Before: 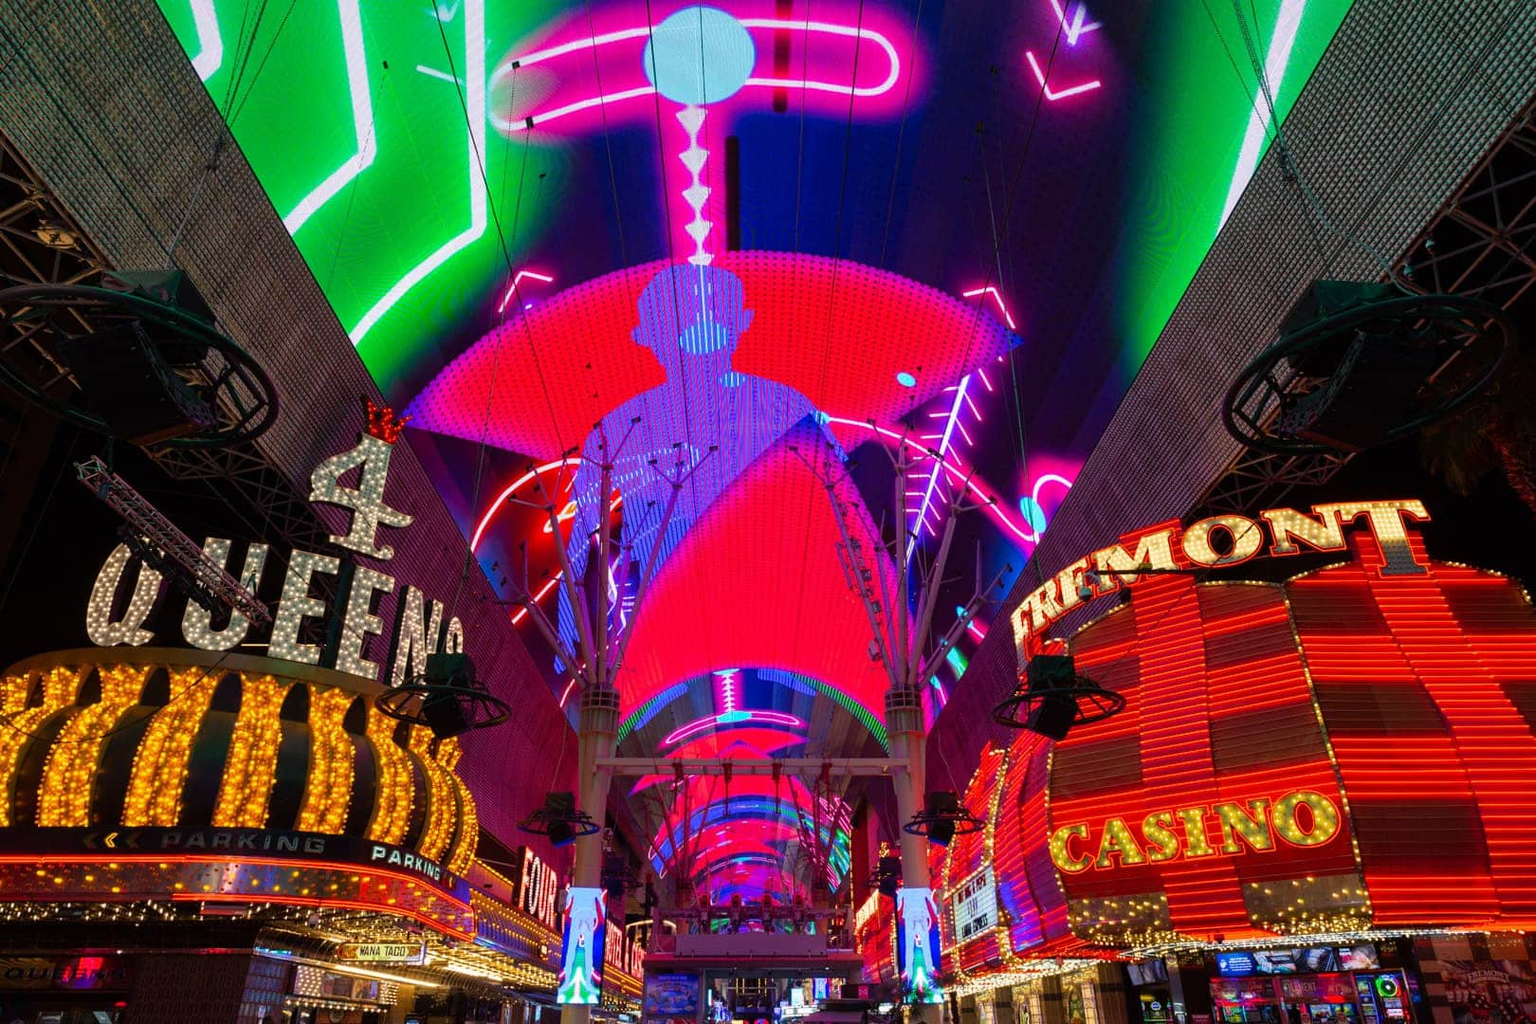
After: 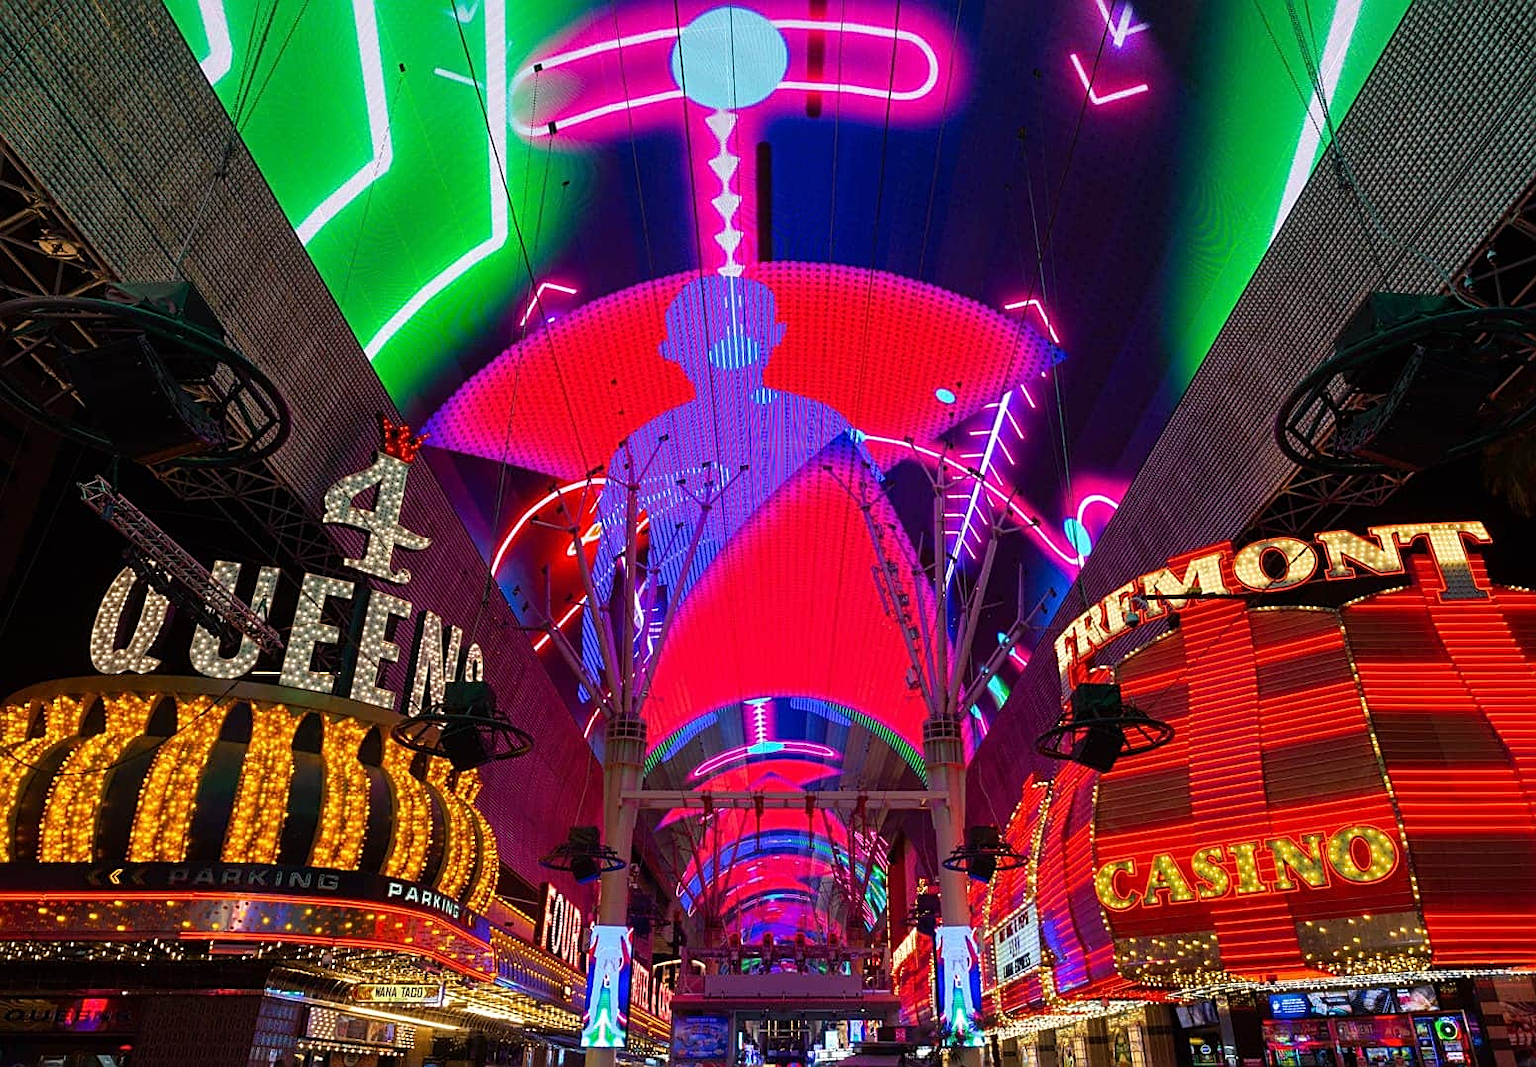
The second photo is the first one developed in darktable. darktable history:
sharpen: amount 0.55
crop: right 4.126%, bottom 0.031%
